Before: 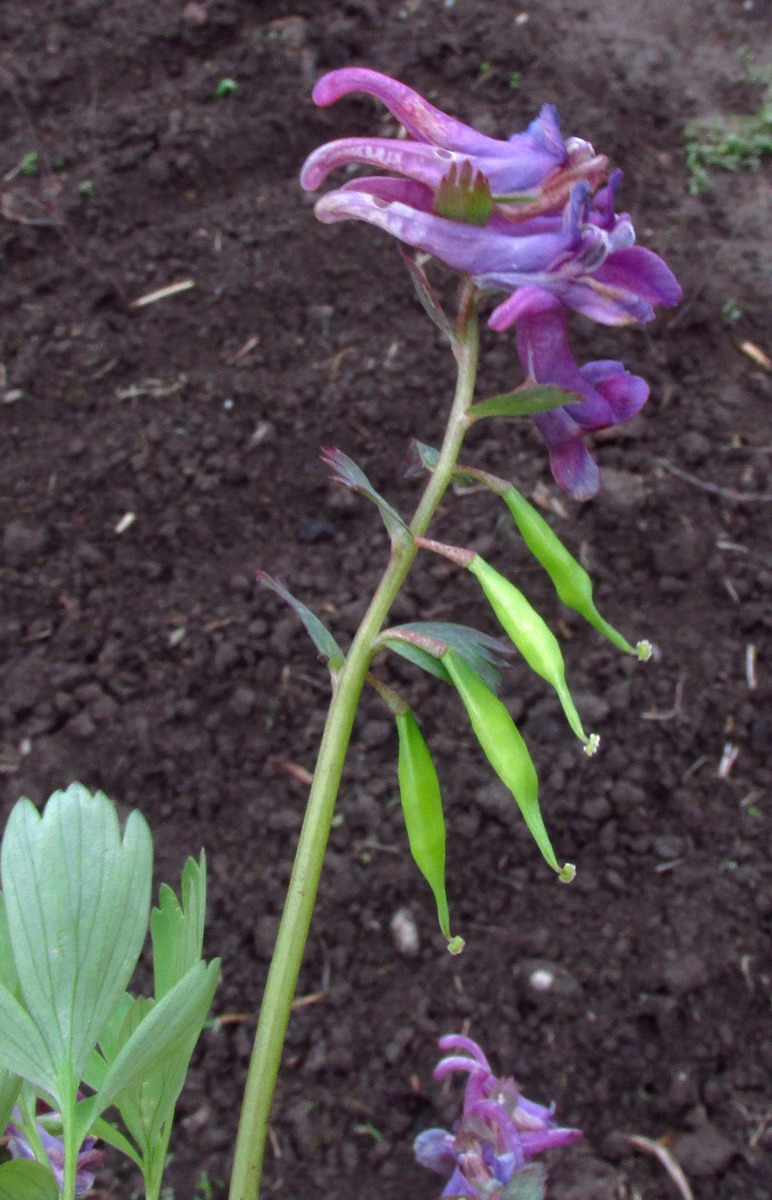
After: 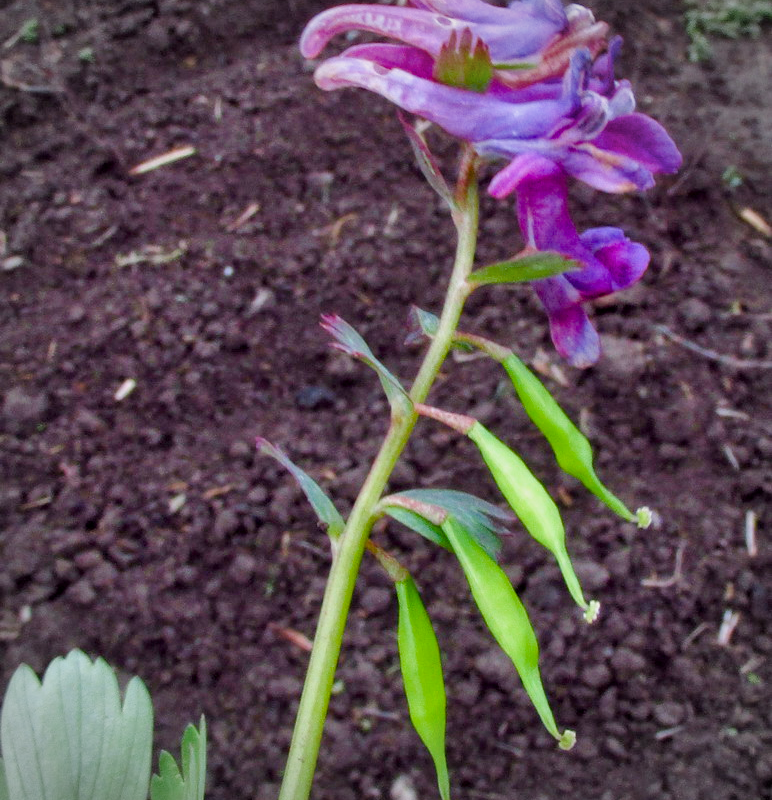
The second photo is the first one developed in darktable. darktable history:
crop: top 11.166%, bottom 22.168%
color balance rgb: linear chroma grading › shadows -2.2%, linear chroma grading › highlights -15%, linear chroma grading › global chroma -10%, linear chroma grading › mid-tones -10%, perceptual saturation grading › global saturation 45%, perceptual saturation grading › highlights -50%, perceptual saturation grading › shadows 30%, perceptual brilliance grading › global brilliance 18%, global vibrance 45%
local contrast: highlights 100%, shadows 100%, detail 120%, midtone range 0.2
shadows and highlights: white point adjustment -3.64, highlights -63.34, highlights color adjustment 42%, soften with gaussian
filmic rgb: hardness 4.17
vignetting: fall-off radius 45%, brightness -0.33
